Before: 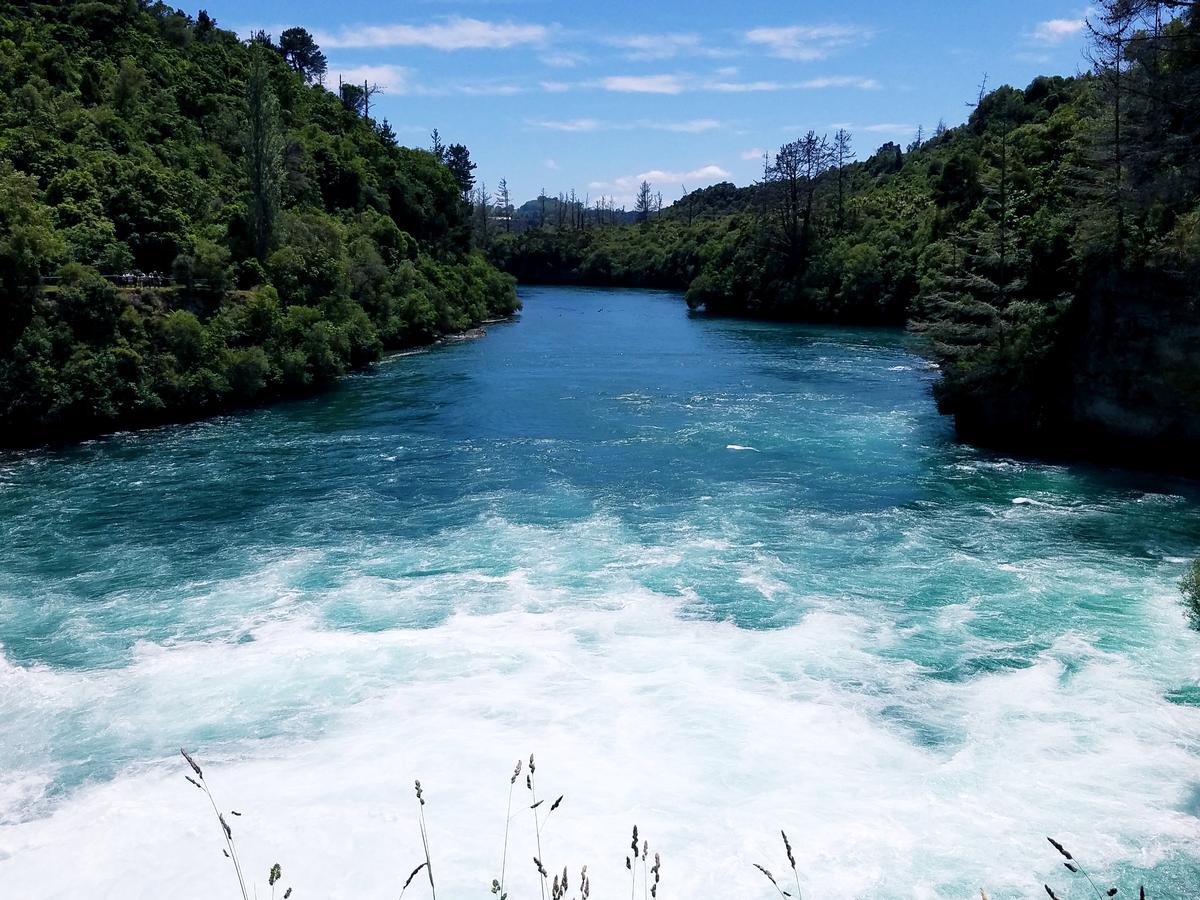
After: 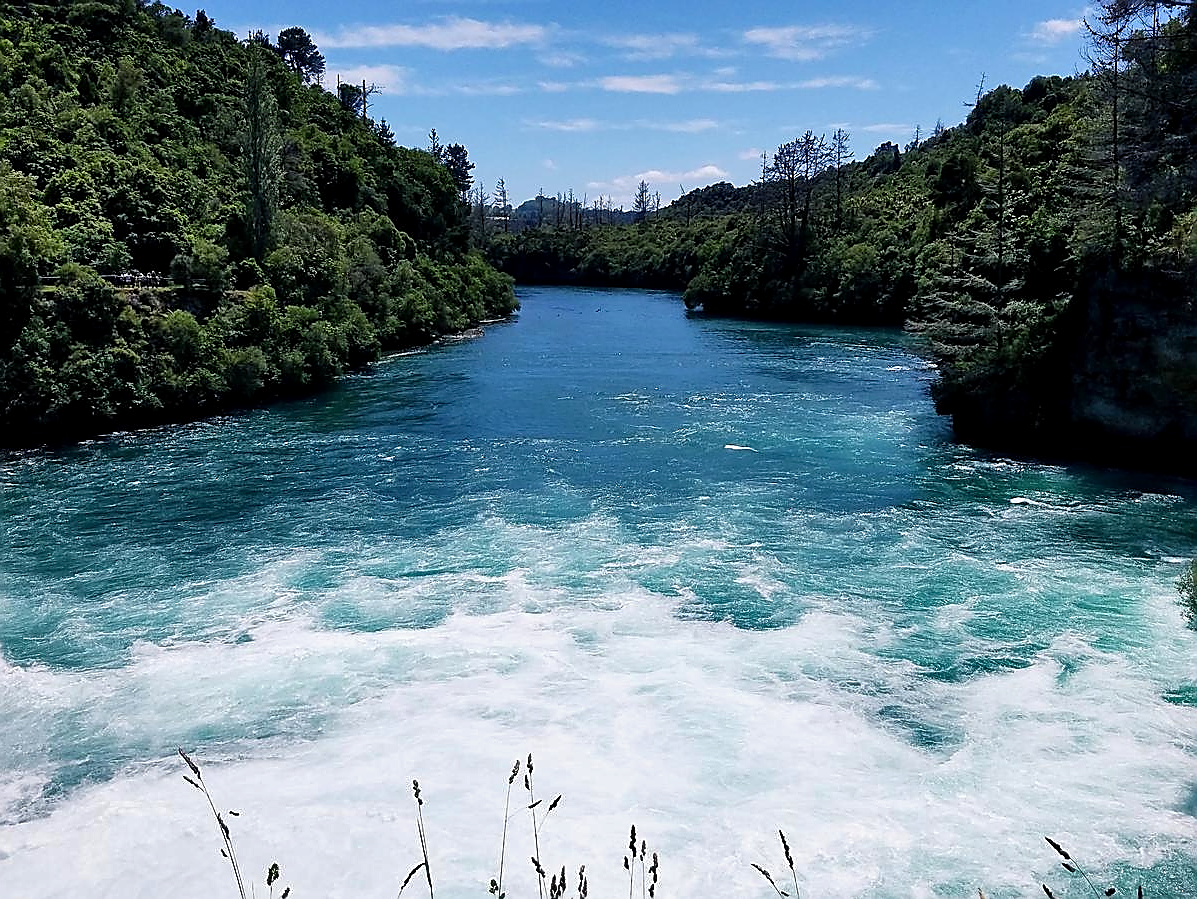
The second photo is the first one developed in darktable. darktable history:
crop: left 0.193%
sharpen: radius 1.406, amount 1.251, threshold 0.603
exposure: black level correction 0.001, compensate highlight preservation false
shadows and highlights: shadows 43.79, white point adjustment -1.52, soften with gaussian
